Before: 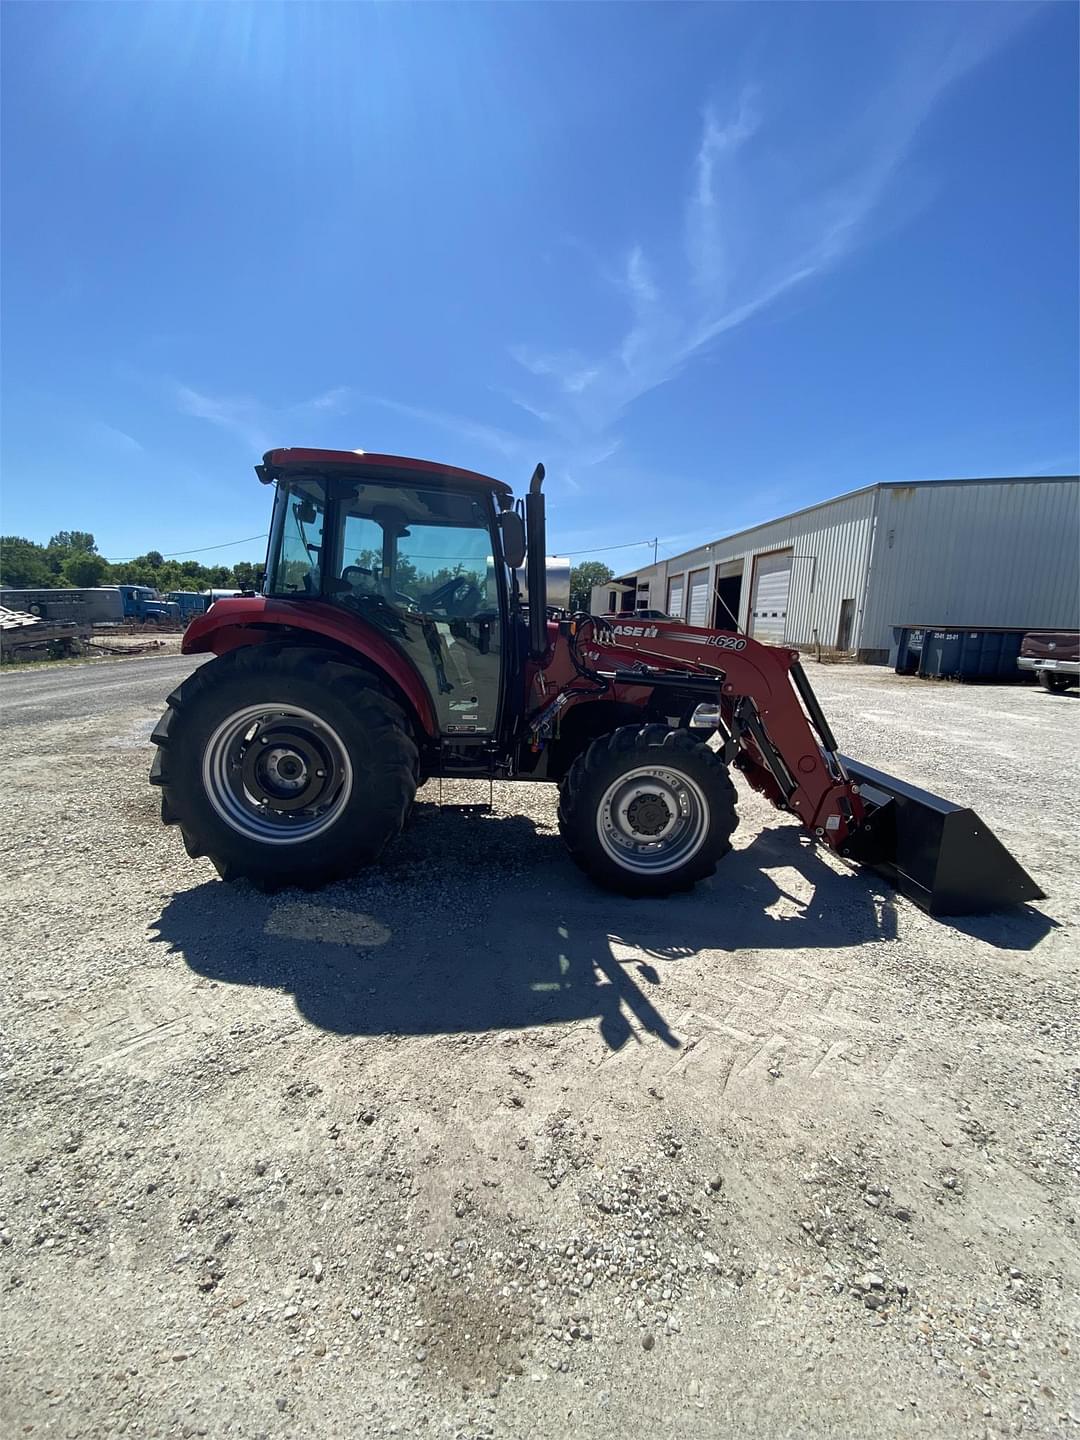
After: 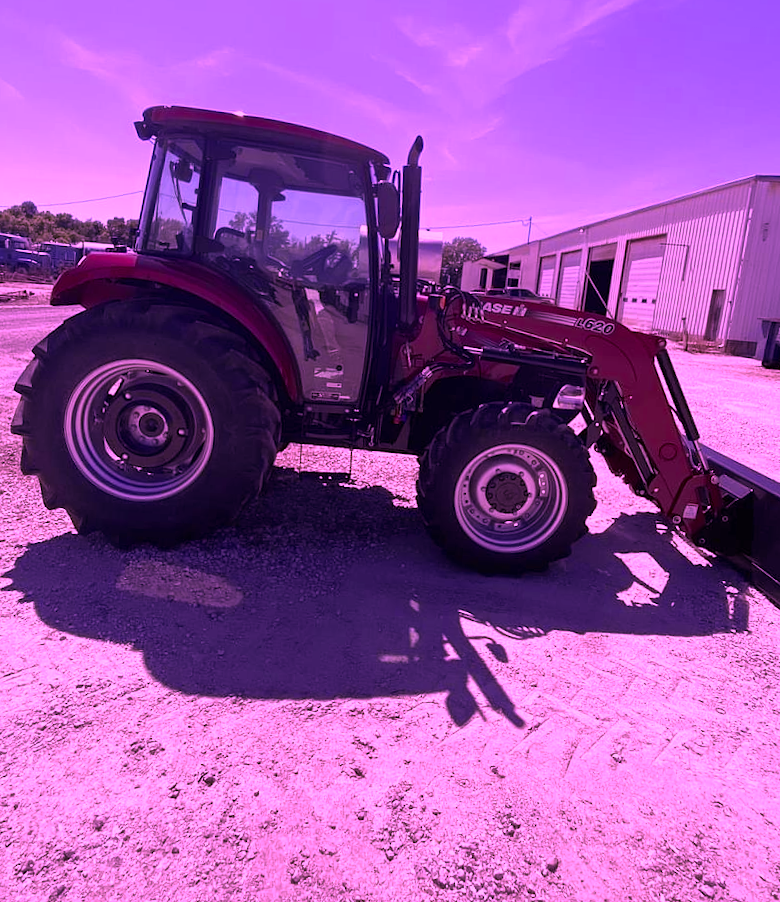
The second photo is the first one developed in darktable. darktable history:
color calibration: illuminant custom, x 0.261, y 0.521, temperature 7054.11 K
crop and rotate: angle -3.37°, left 9.79%, top 20.73%, right 12.42%, bottom 11.82%
